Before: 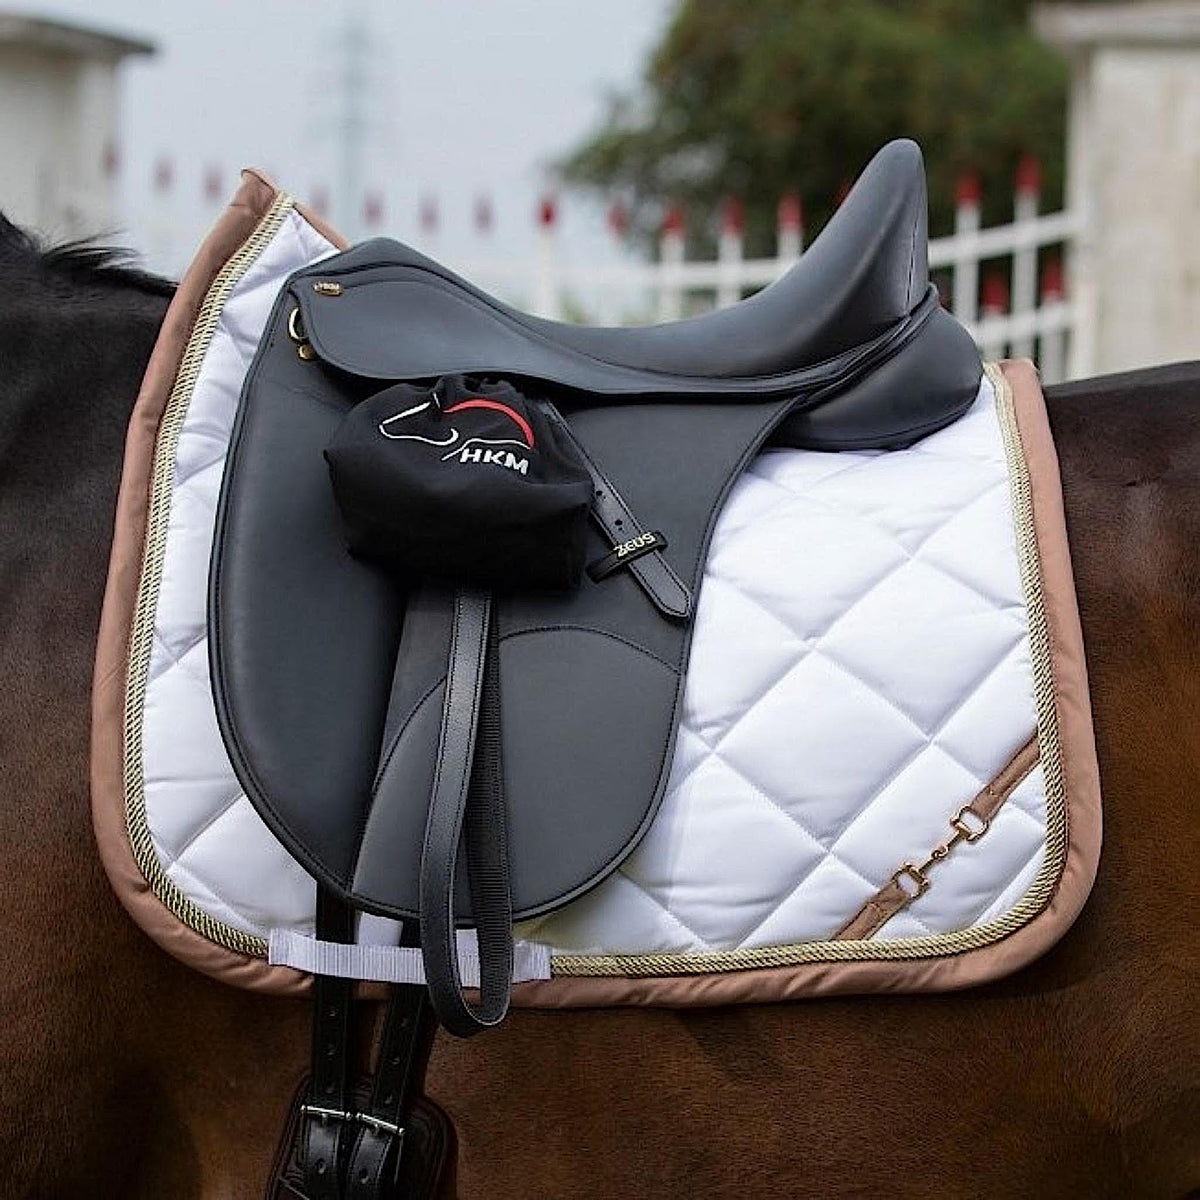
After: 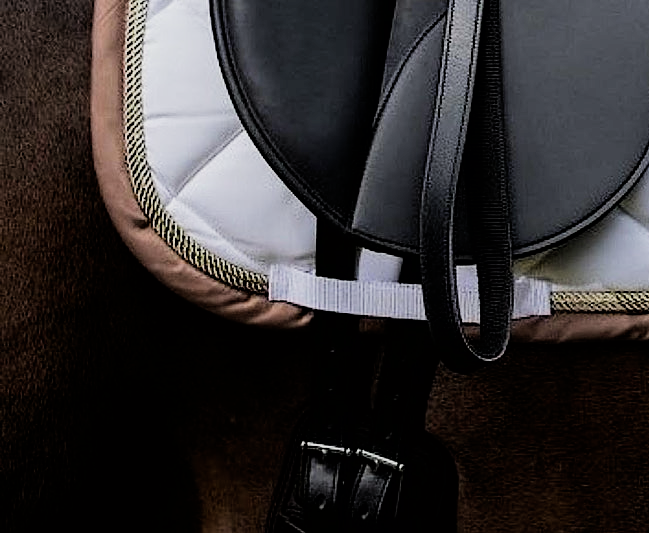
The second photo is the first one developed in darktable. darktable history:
crop and rotate: top 55.361%, right 45.852%, bottom 0.164%
filmic rgb: black relative exposure -5.15 EV, white relative exposure 3.97 EV, threshold 3.03 EV, hardness 2.88, contrast 1.406, highlights saturation mix -29.06%, enable highlight reconstruction true
